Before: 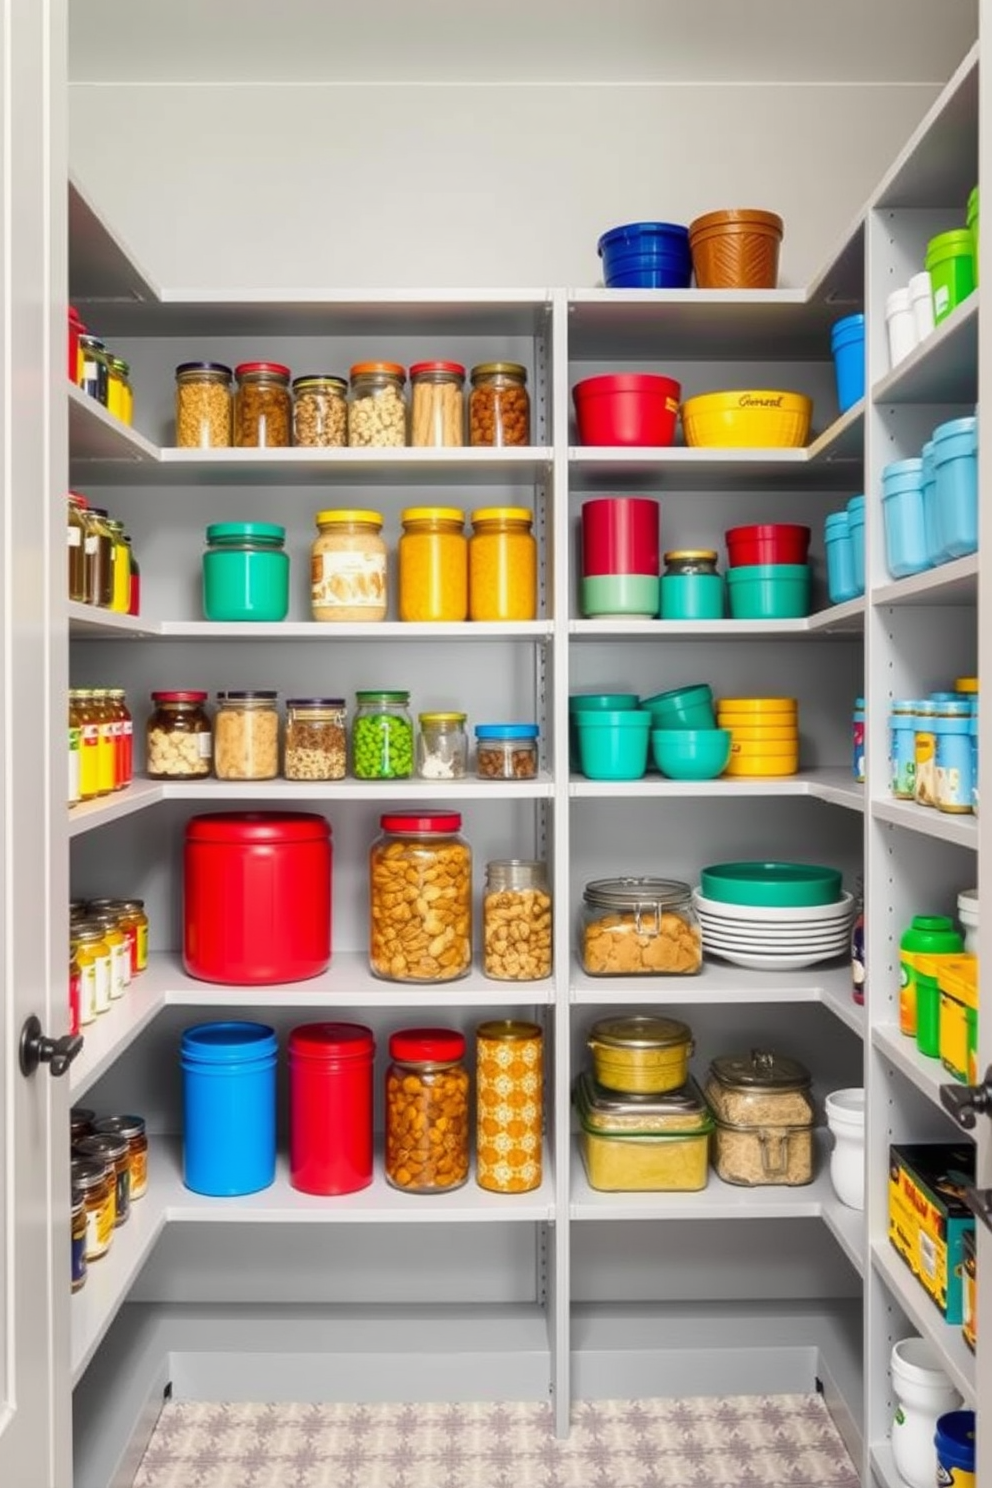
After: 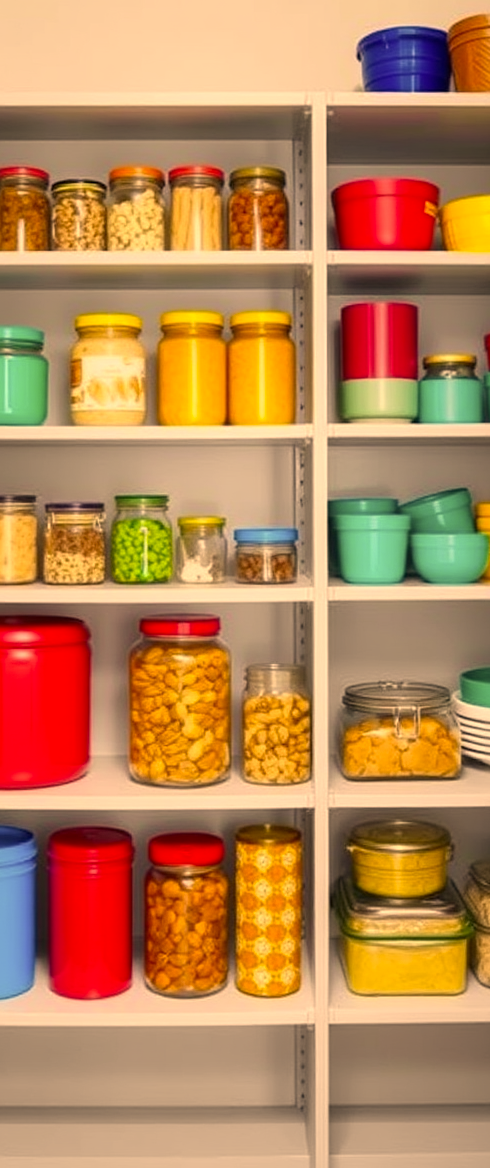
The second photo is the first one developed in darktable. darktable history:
crop and rotate: angle 0.02°, left 24.353%, top 13.219%, right 26.156%, bottom 8.224%
color correction: highlights a* 15, highlights b* 31.55
sharpen: amount 0.2
